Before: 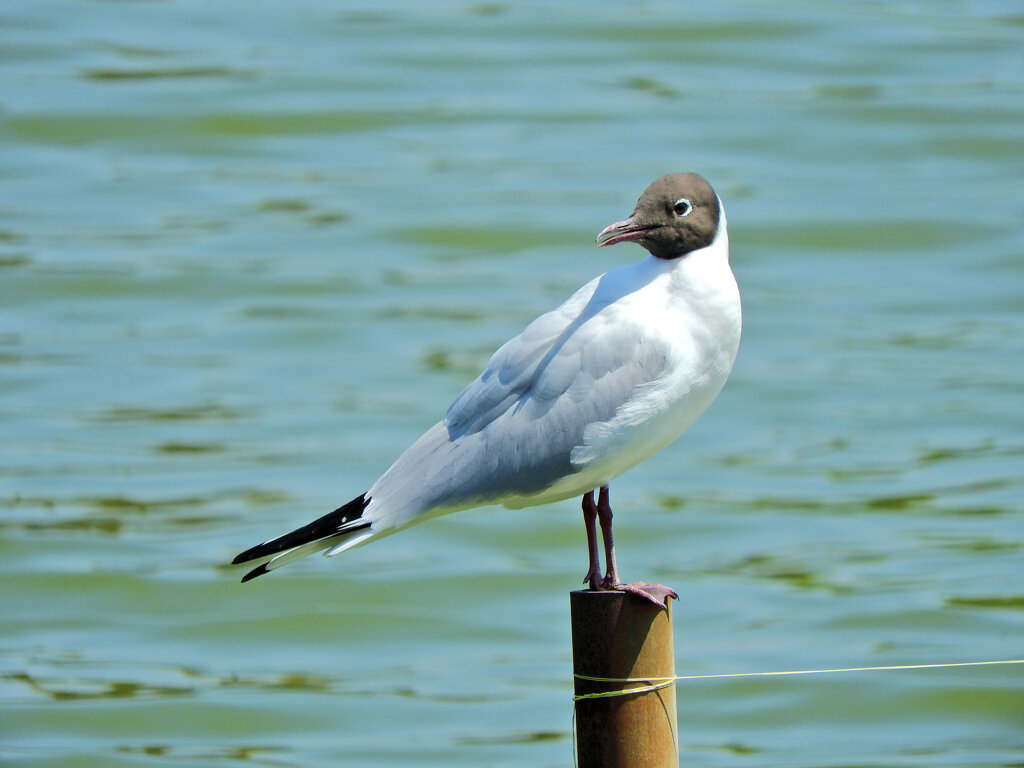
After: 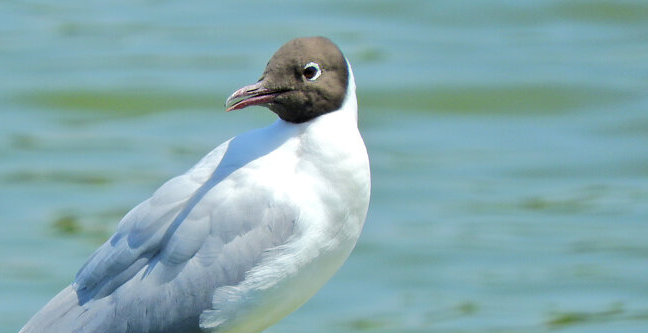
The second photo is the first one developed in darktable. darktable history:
crop: left 36.268%, top 17.806%, right 0.378%, bottom 38.826%
